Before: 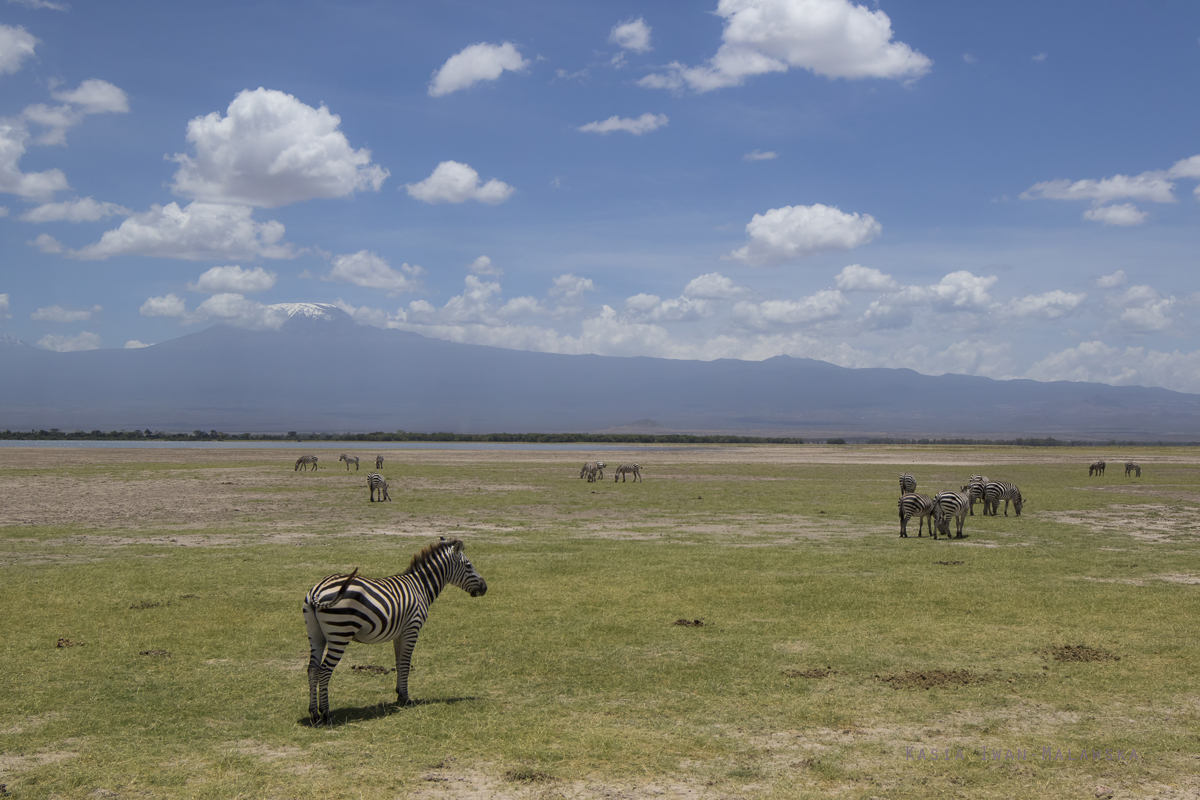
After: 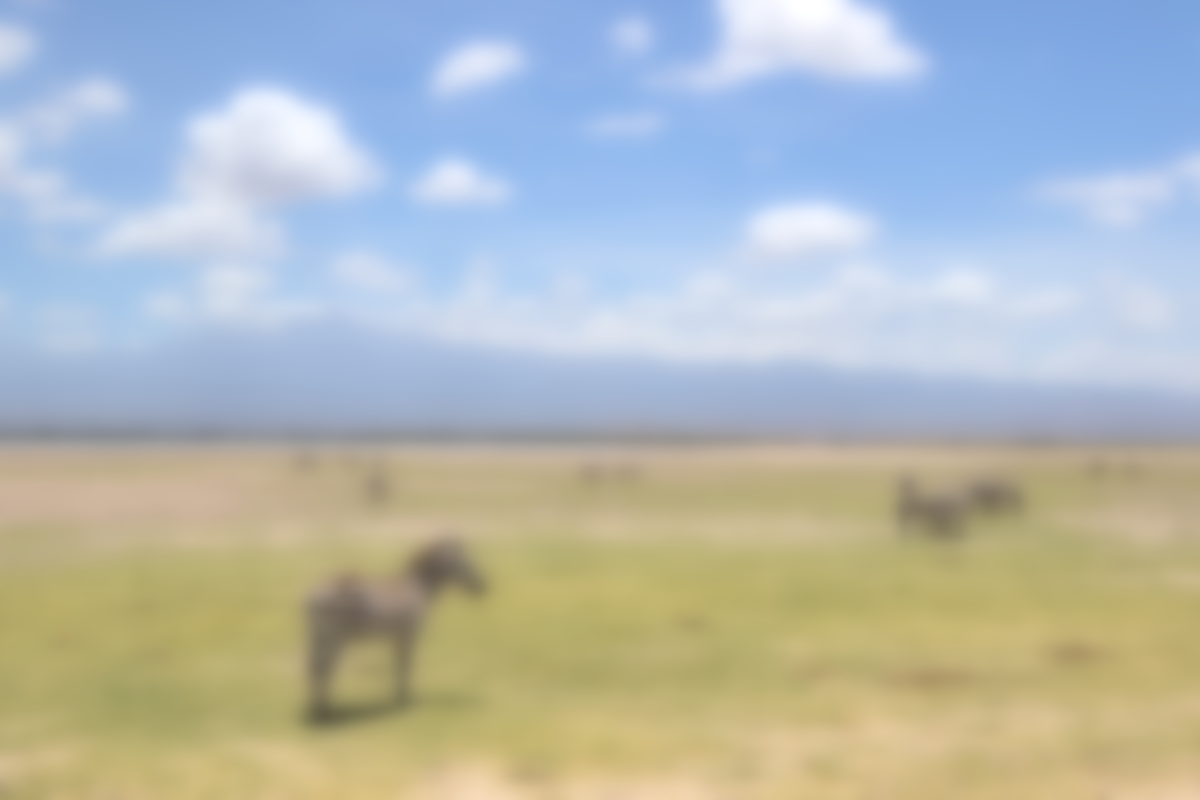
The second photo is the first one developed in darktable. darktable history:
global tonemap: drago (0.7, 100)
local contrast: mode bilateral grid, contrast 20, coarseness 50, detail 120%, midtone range 0.2
color correction: highlights a* 0.816, highlights b* 2.78, saturation 1.1
lowpass: on, module defaults
